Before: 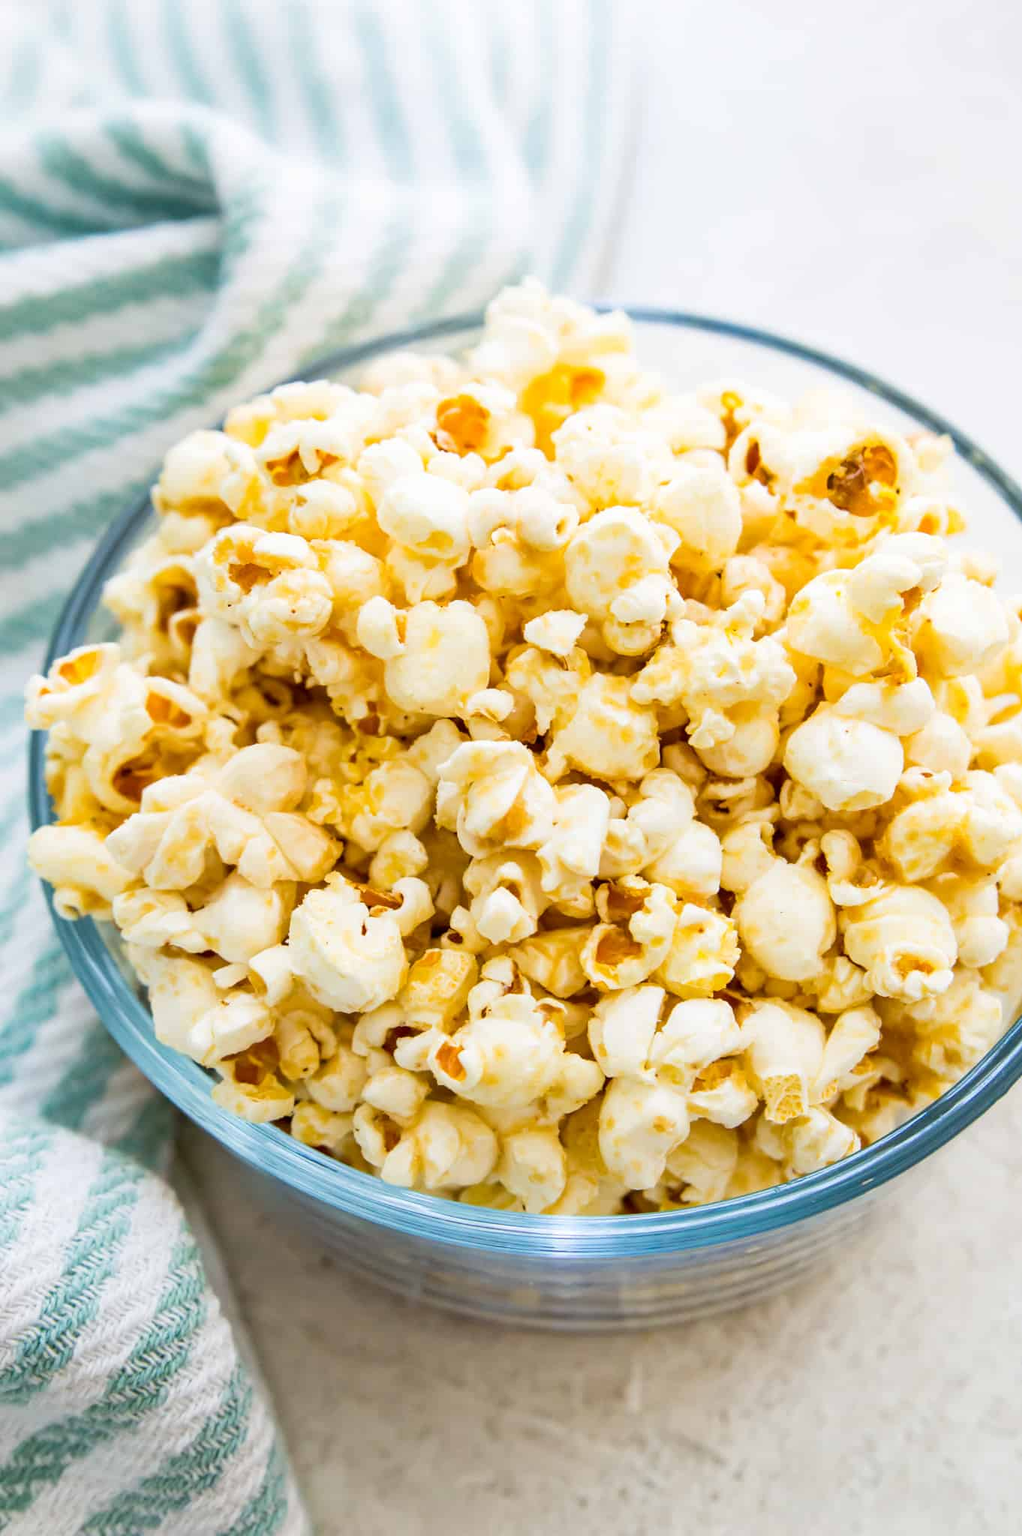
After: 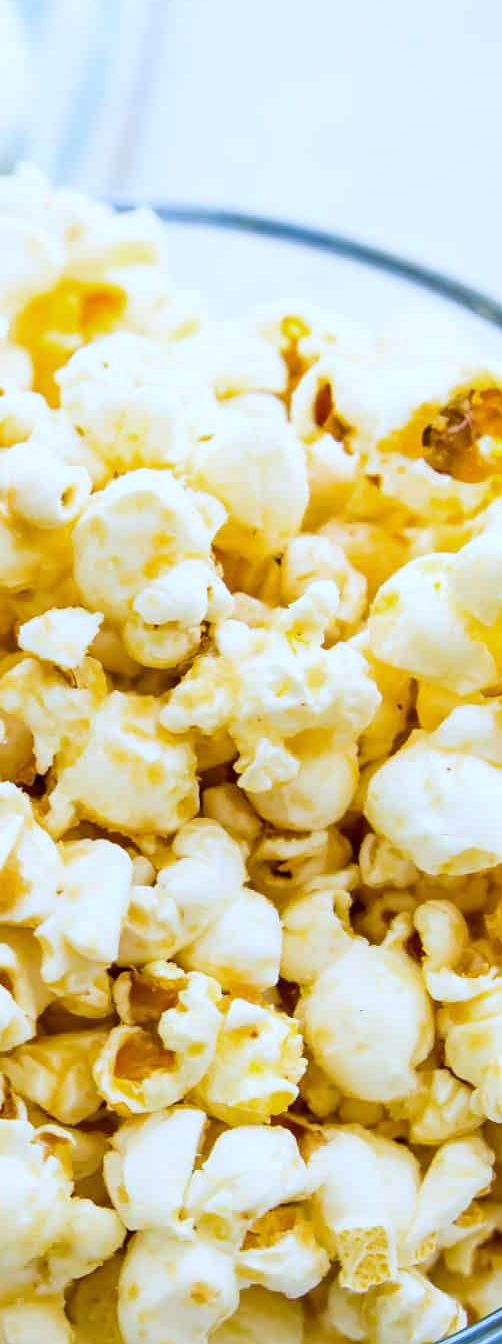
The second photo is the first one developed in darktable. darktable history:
white balance: red 0.924, blue 1.095
crop and rotate: left 49.936%, top 10.094%, right 13.136%, bottom 24.256%
